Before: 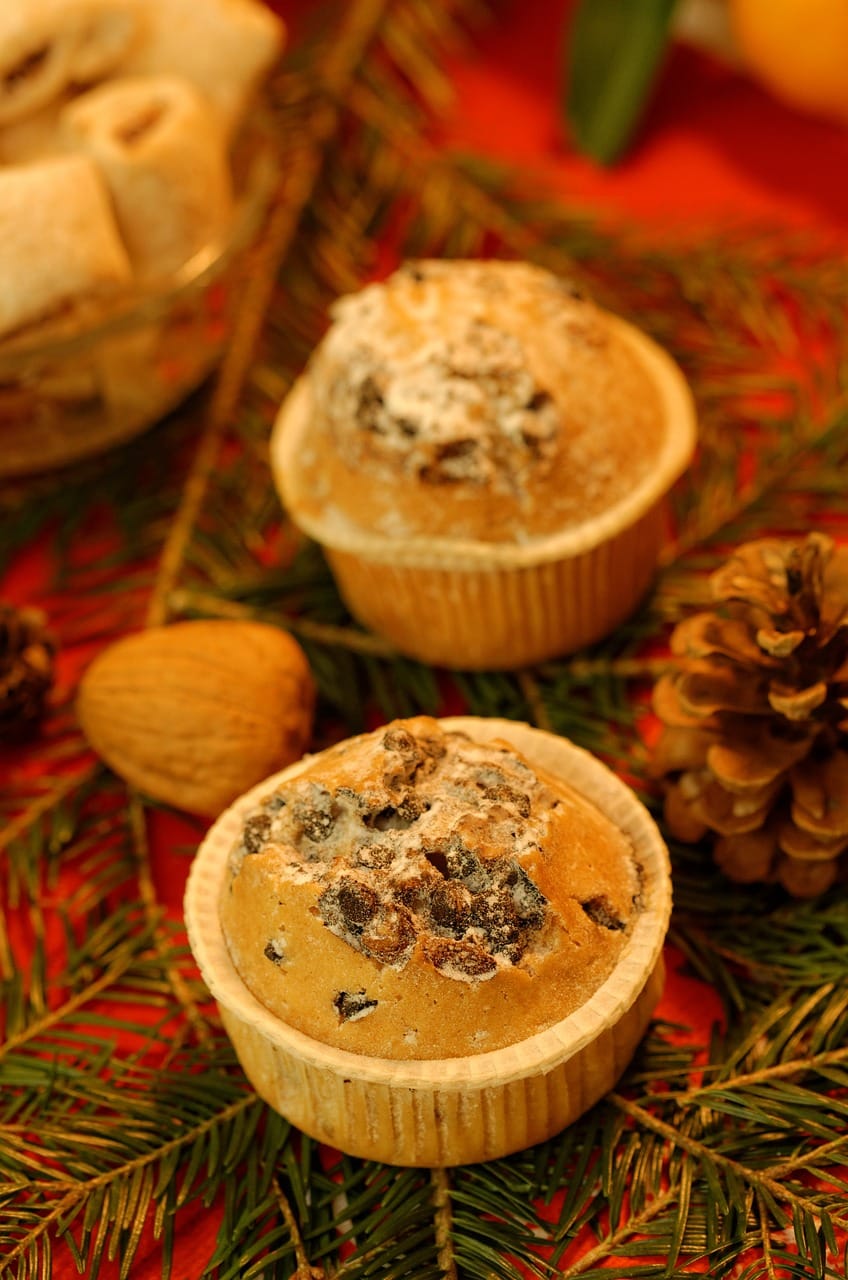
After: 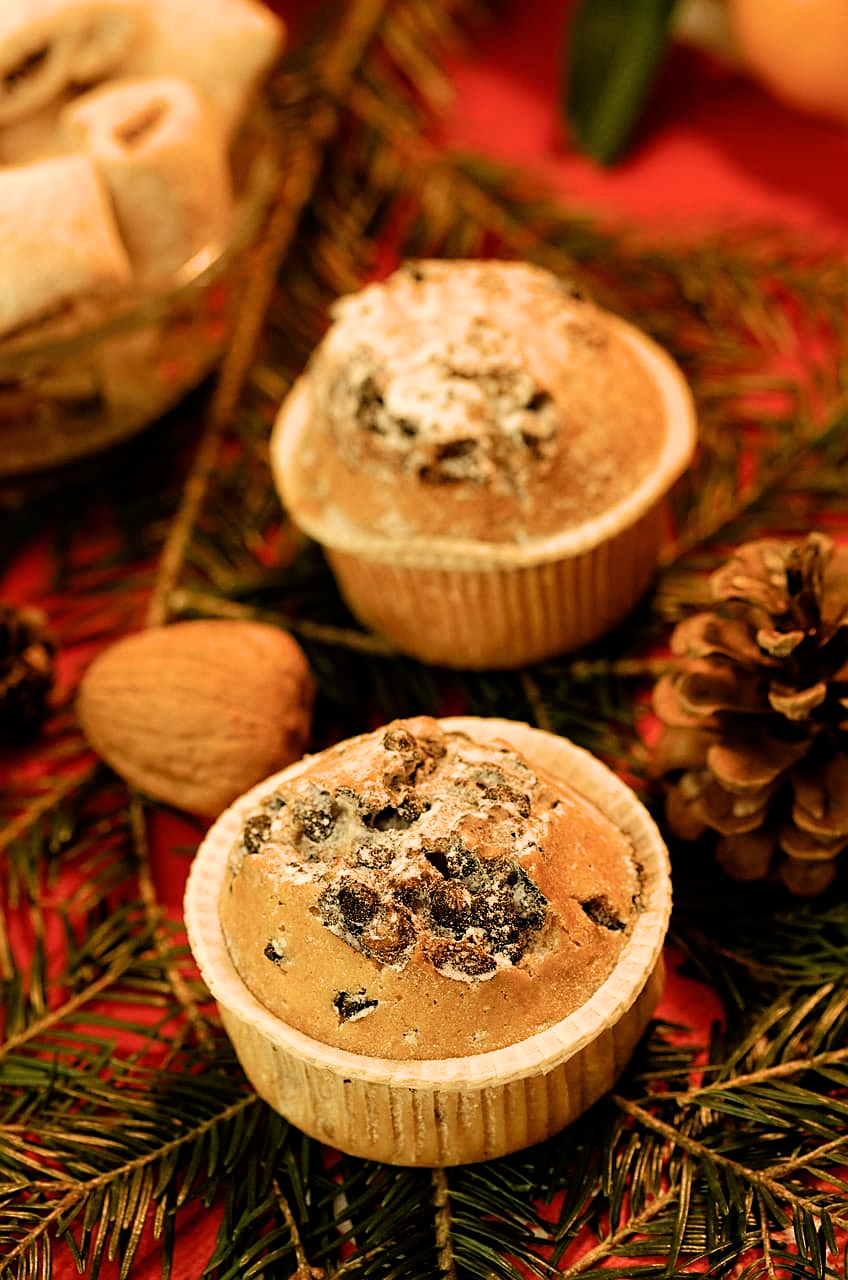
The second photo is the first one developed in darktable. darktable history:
sharpen: on, module defaults
filmic rgb: black relative exposure -6.46 EV, white relative exposure 2.42 EV, target white luminance 99.945%, hardness 5.25, latitude 0.526%, contrast 1.422, highlights saturation mix 2.53%
